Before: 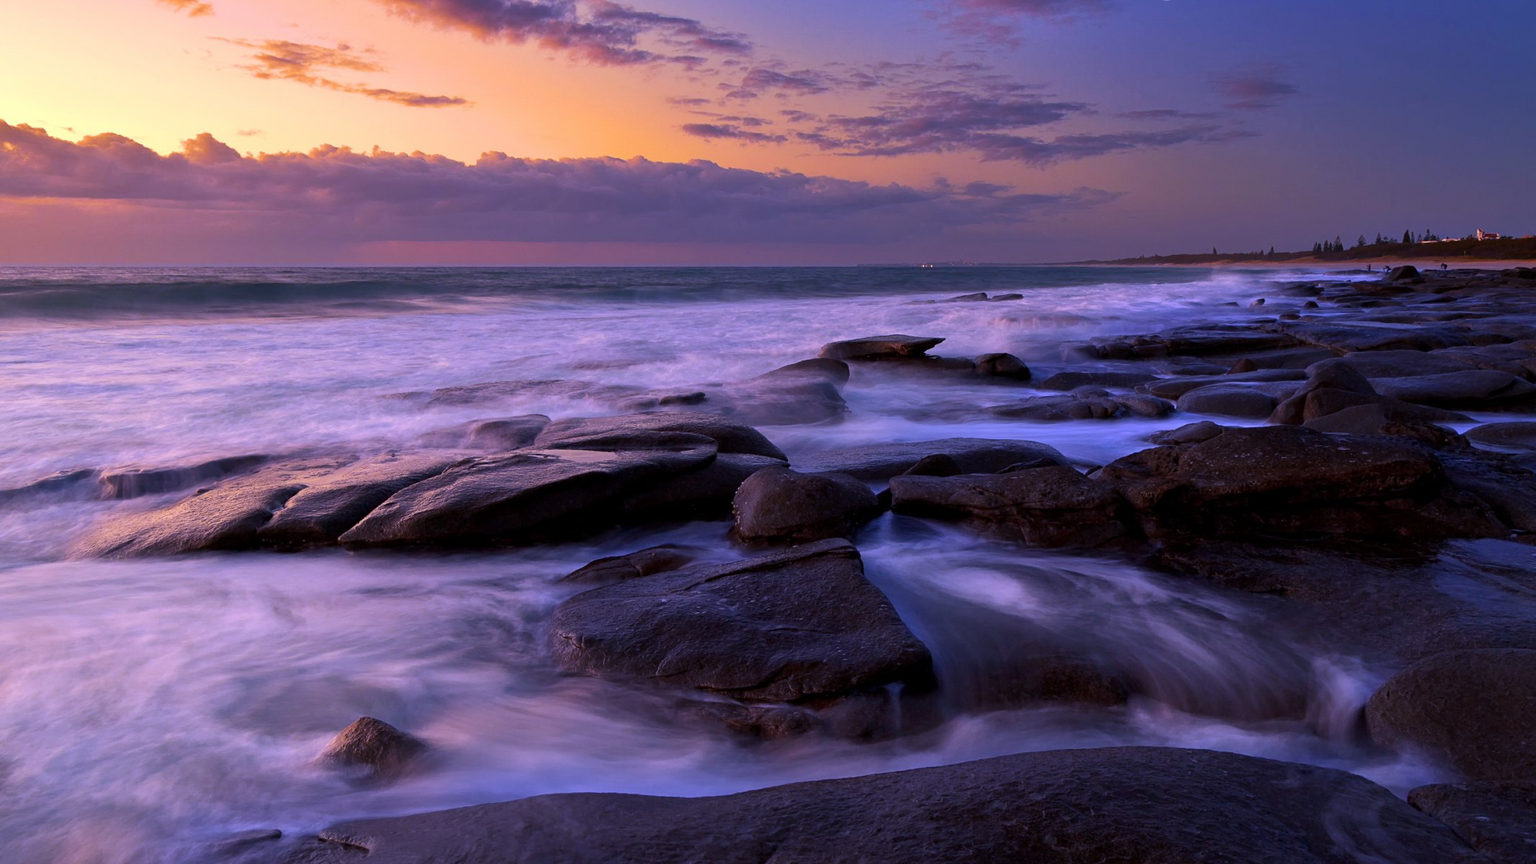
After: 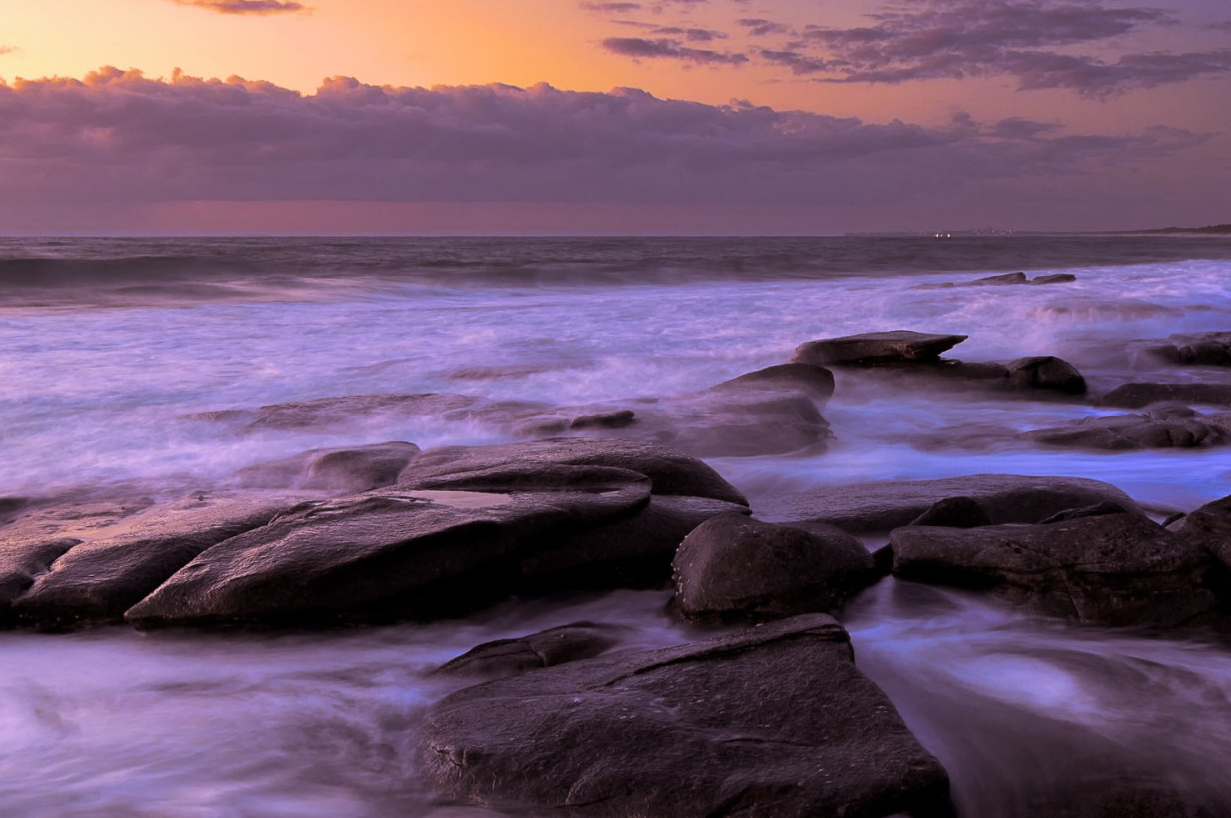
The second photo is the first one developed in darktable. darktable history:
crop: left 16.202%, top 11.208%, right 26.045%, bottom 20.557%
split-toning: shadows › saturation 0.24, highlights › hue 54°, highlights › saturation 0.24
